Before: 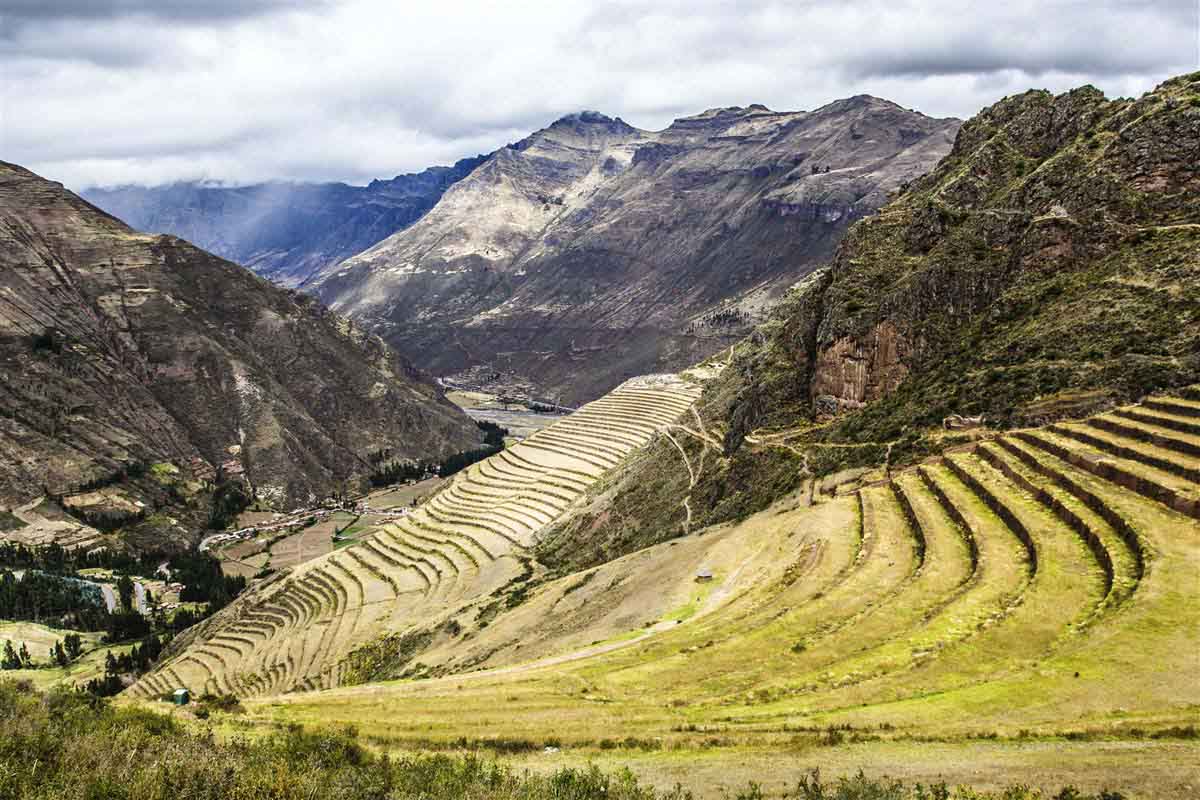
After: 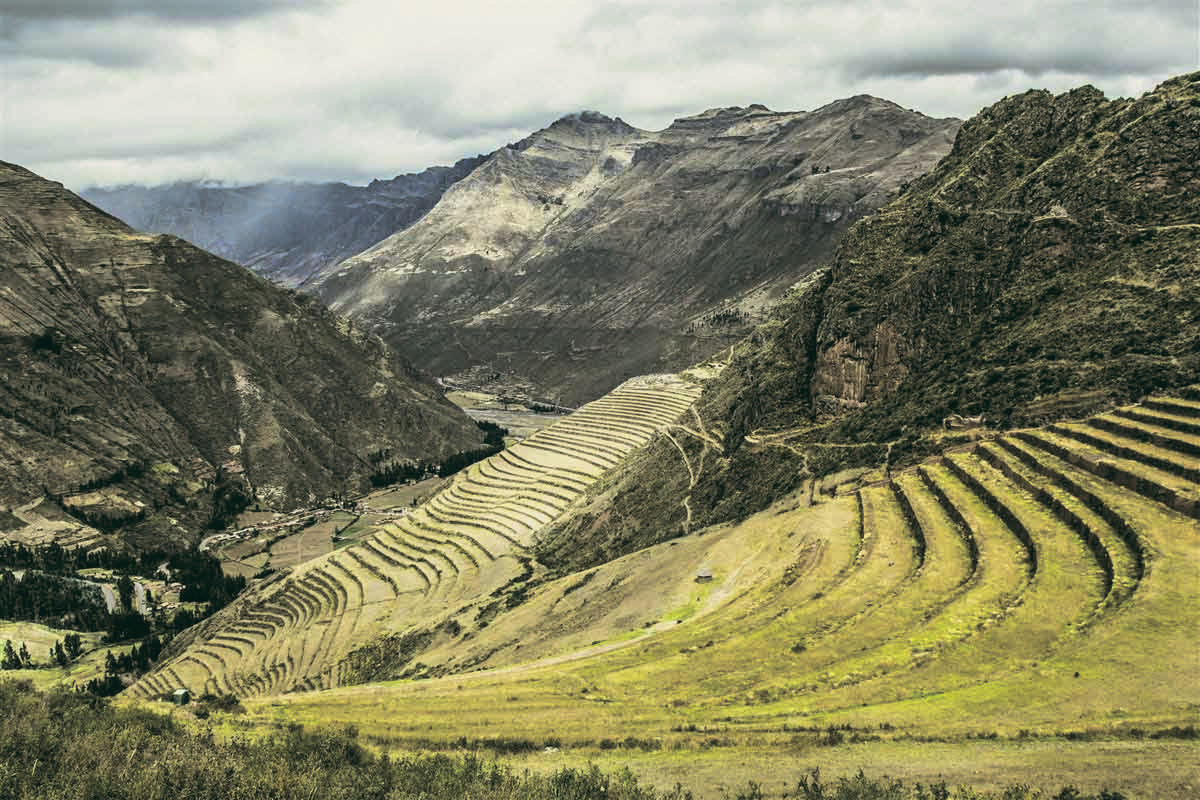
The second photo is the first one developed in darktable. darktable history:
split-toning: shadows › hue 46.8°, shadows › saturation 0.17, highlights › hue 316.8°, highlights › saturation 0.27, balance -51.82
color balance: lift [1.005, 0.99, 1.007, 1.01], gamma [1, 1.034, 1.032, 0.966], gain [0.873, 1.055, 1.067, 0.933]
